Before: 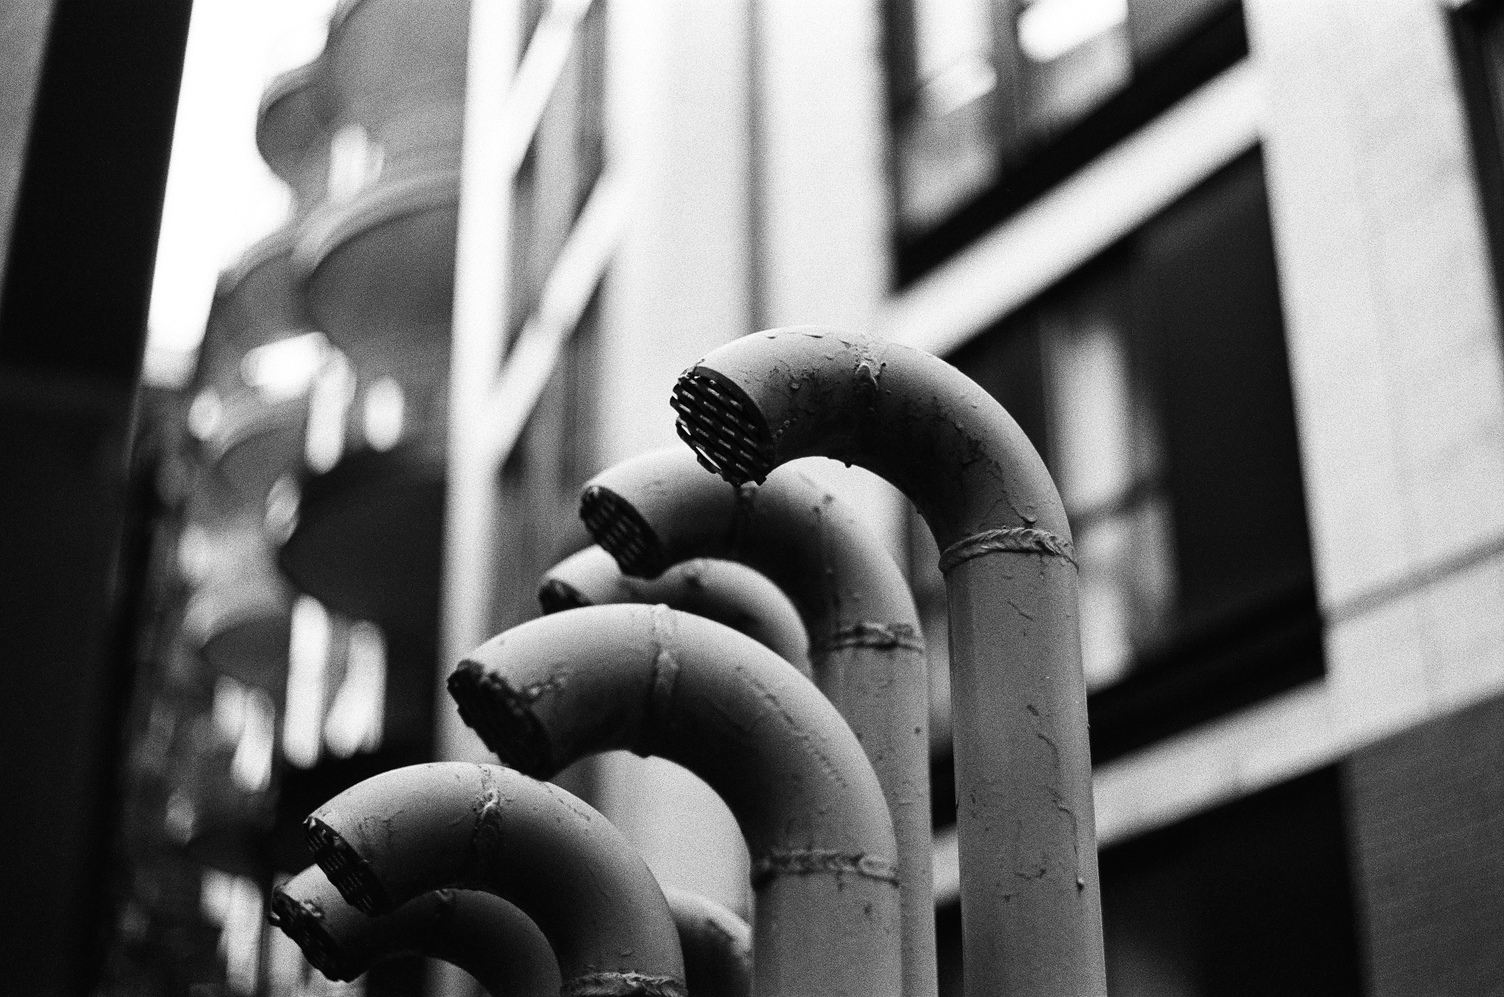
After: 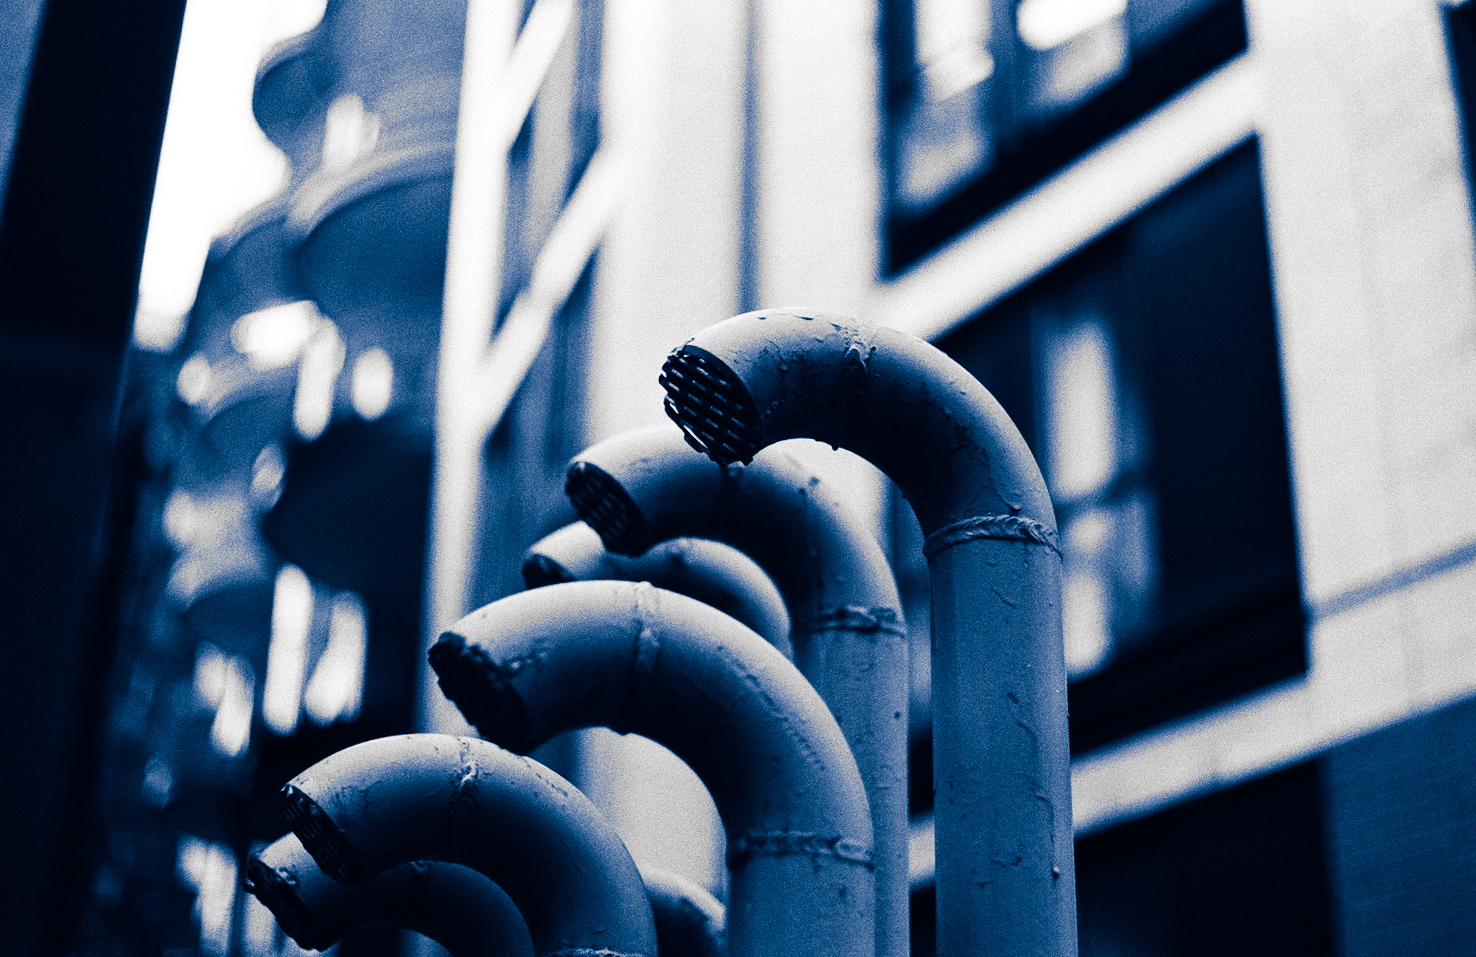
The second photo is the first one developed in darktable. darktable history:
rotate and perspective: rotation 1.57°, crop left 0.018, crop right 0.982, crop top 0.039, crop bottom 0.961
split-toning: shadows › hue 226.8°, shadows › saturation 1, highlights › saturation 0, balance -61.41
